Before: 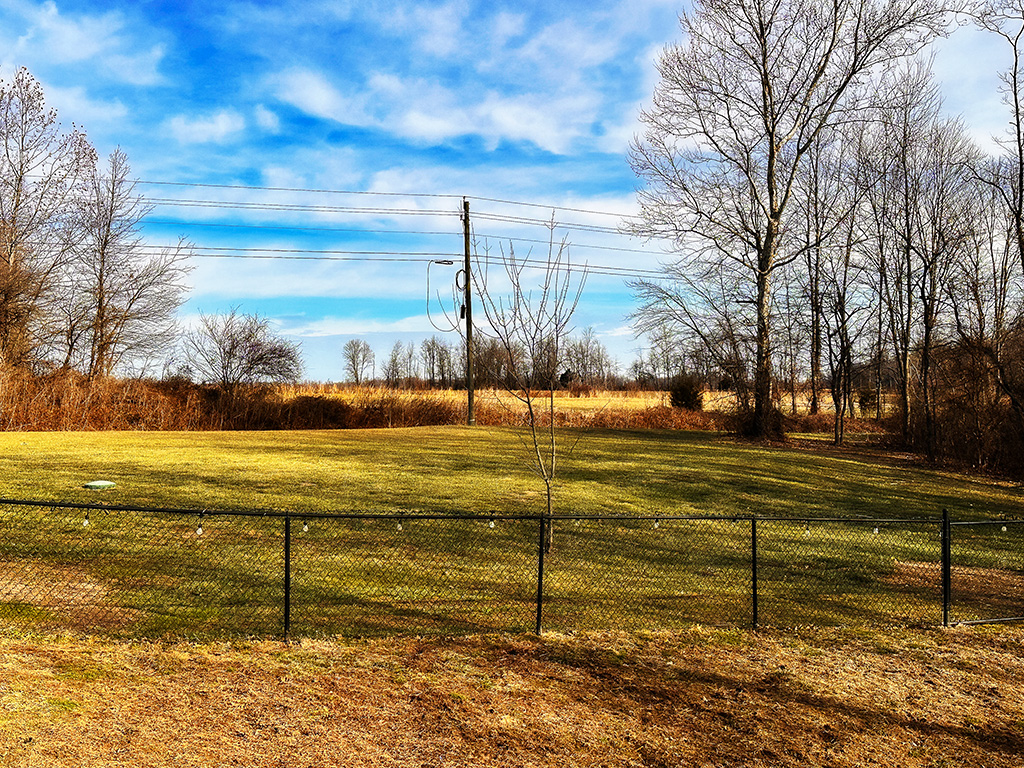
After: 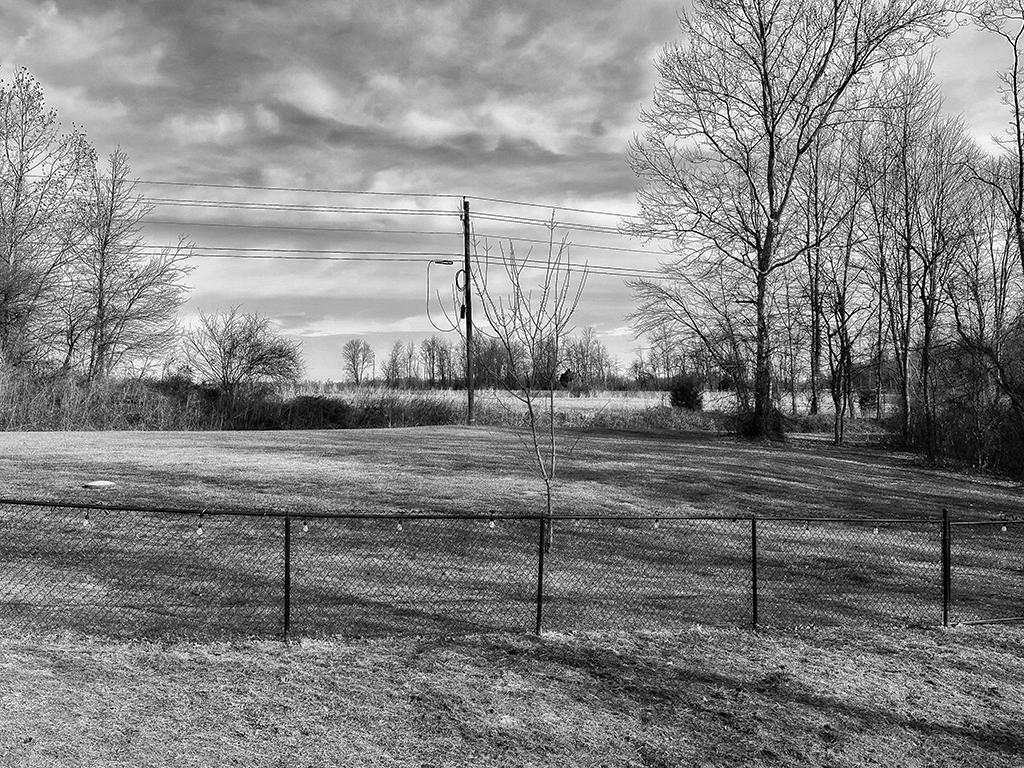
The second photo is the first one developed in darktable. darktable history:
haze removal: compatibility mode true, adaptive false
shadows and highlights: on, module defaults
monochrome: on, module defaults
